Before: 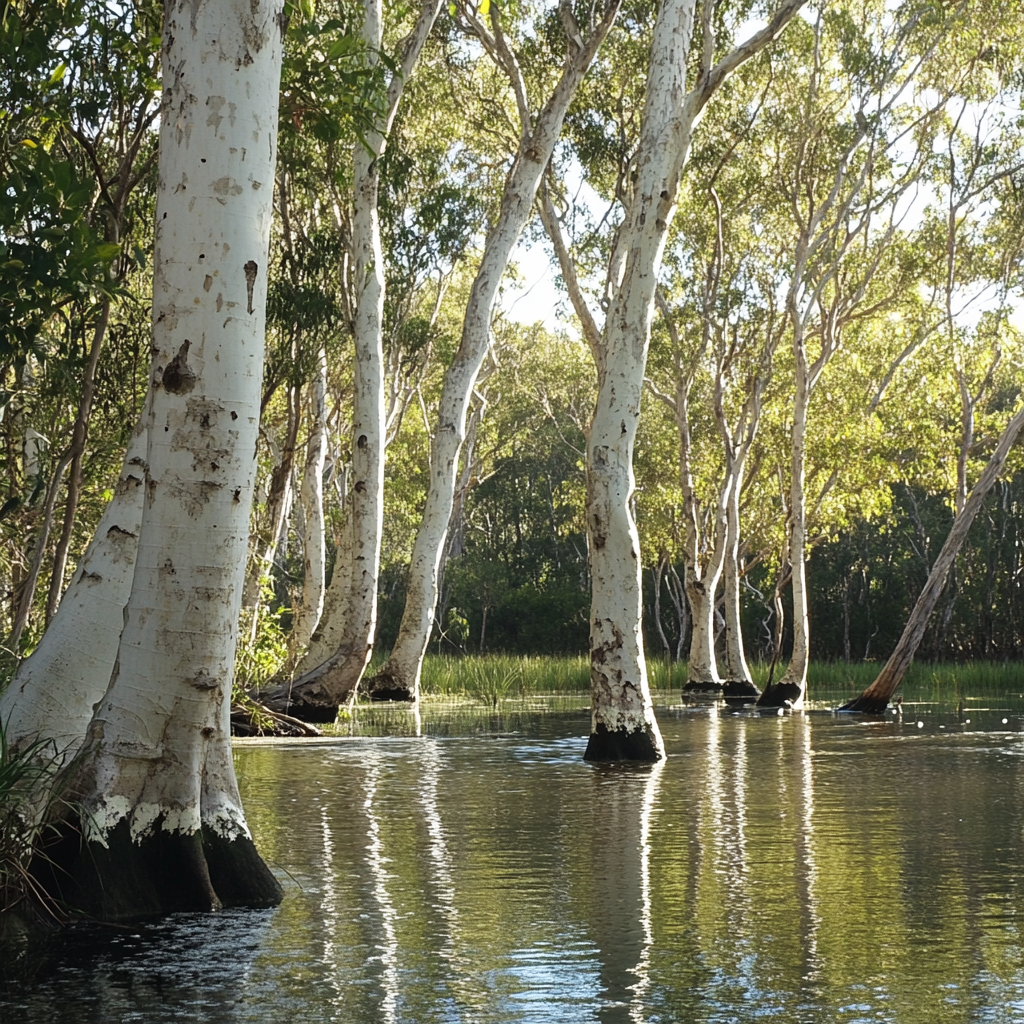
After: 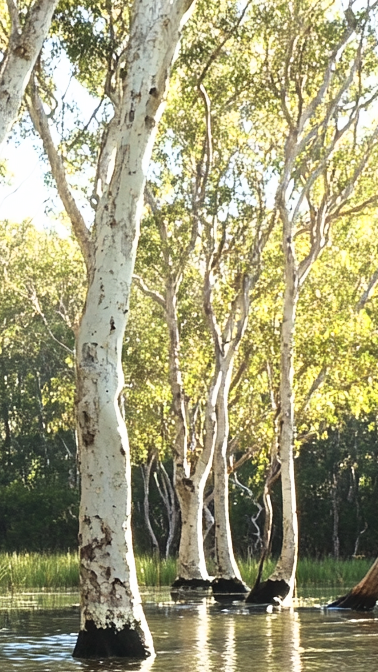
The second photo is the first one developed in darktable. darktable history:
crop and rotate: left 49.936%, top 10.094%, right 13.136%, bottom 24.256%
base curve: curves: ch0 [(0, 0) (0.557, 0.834) (1, 1)]
exposure: exposure -0.021 EV, compensate highlight preservation false
